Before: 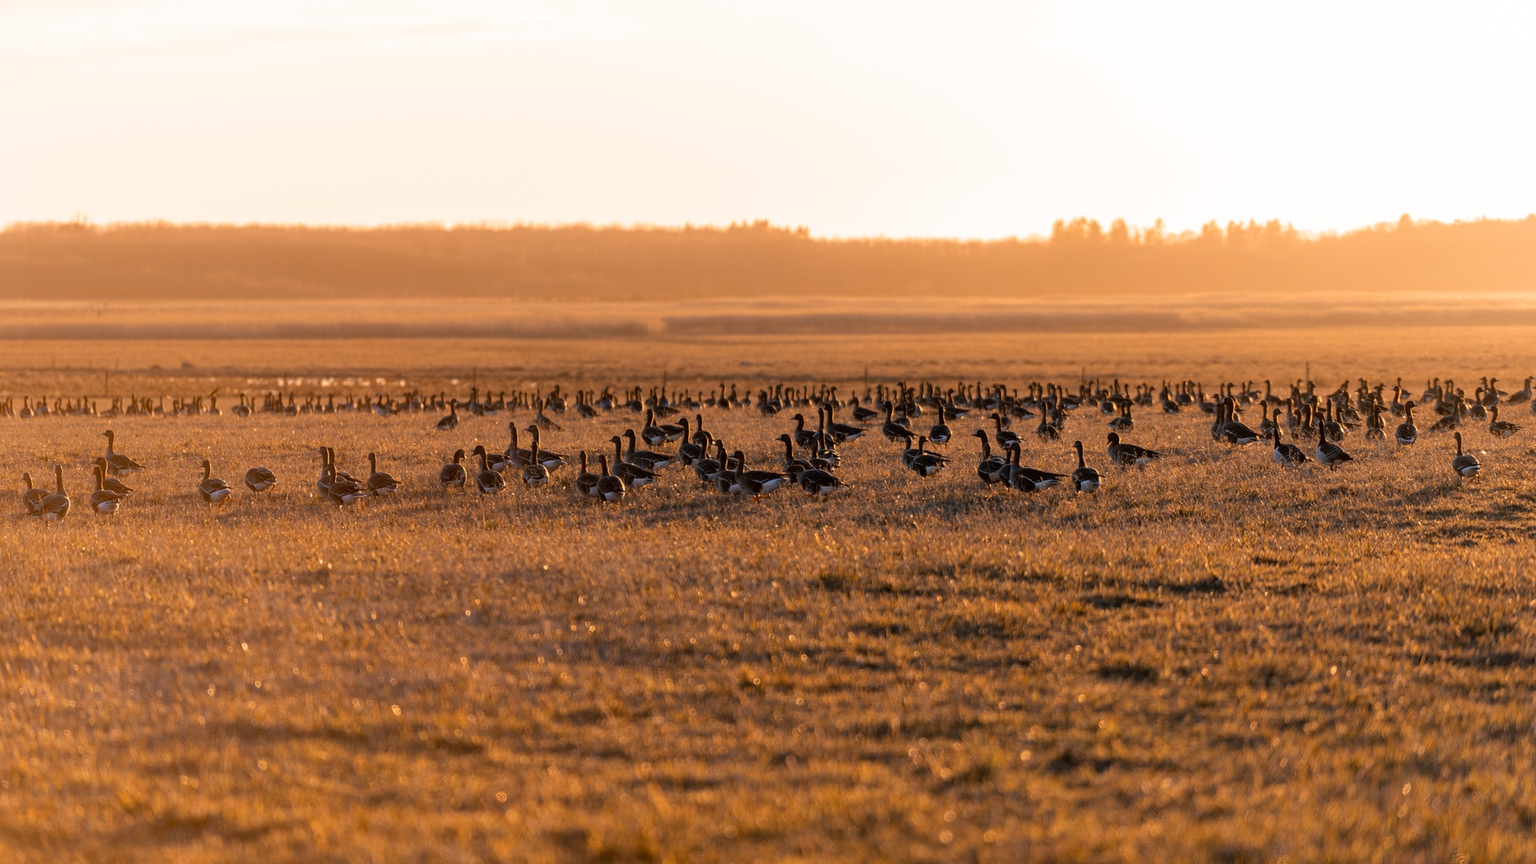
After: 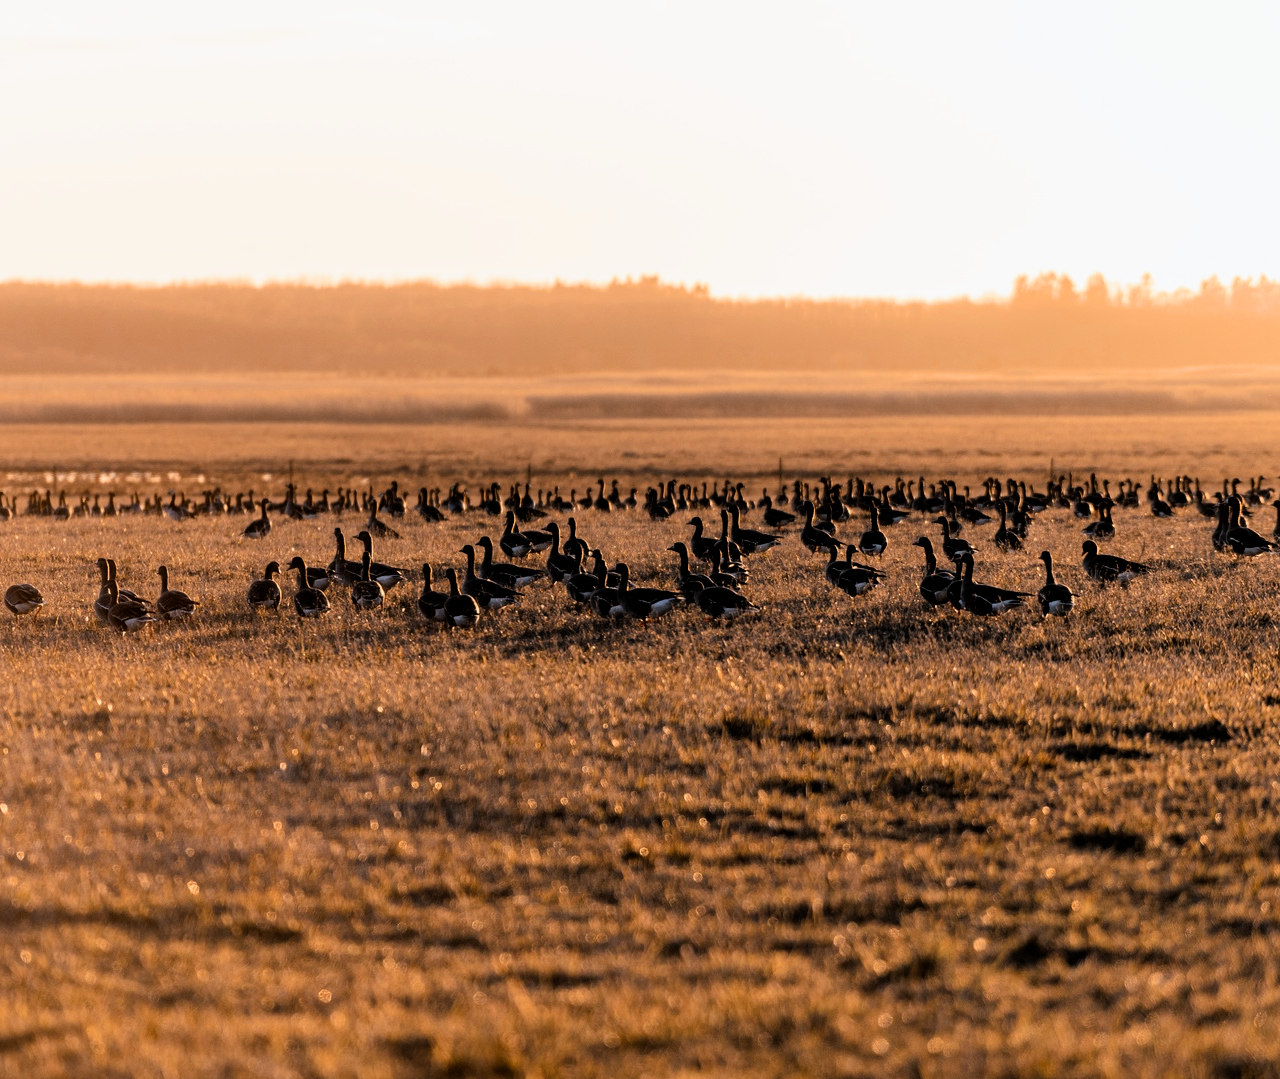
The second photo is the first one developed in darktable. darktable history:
crop and rotate: left 15.754%, right 17.579%
filmic rgb: black relative exposure -5.42 EV, white relative exposure 2.85 EV, dynamic range scaling -37.73%, hardness 4, contrast 1.605, highlights saturation mix -0.93%
white balance: red 0.986, blue 1.01
